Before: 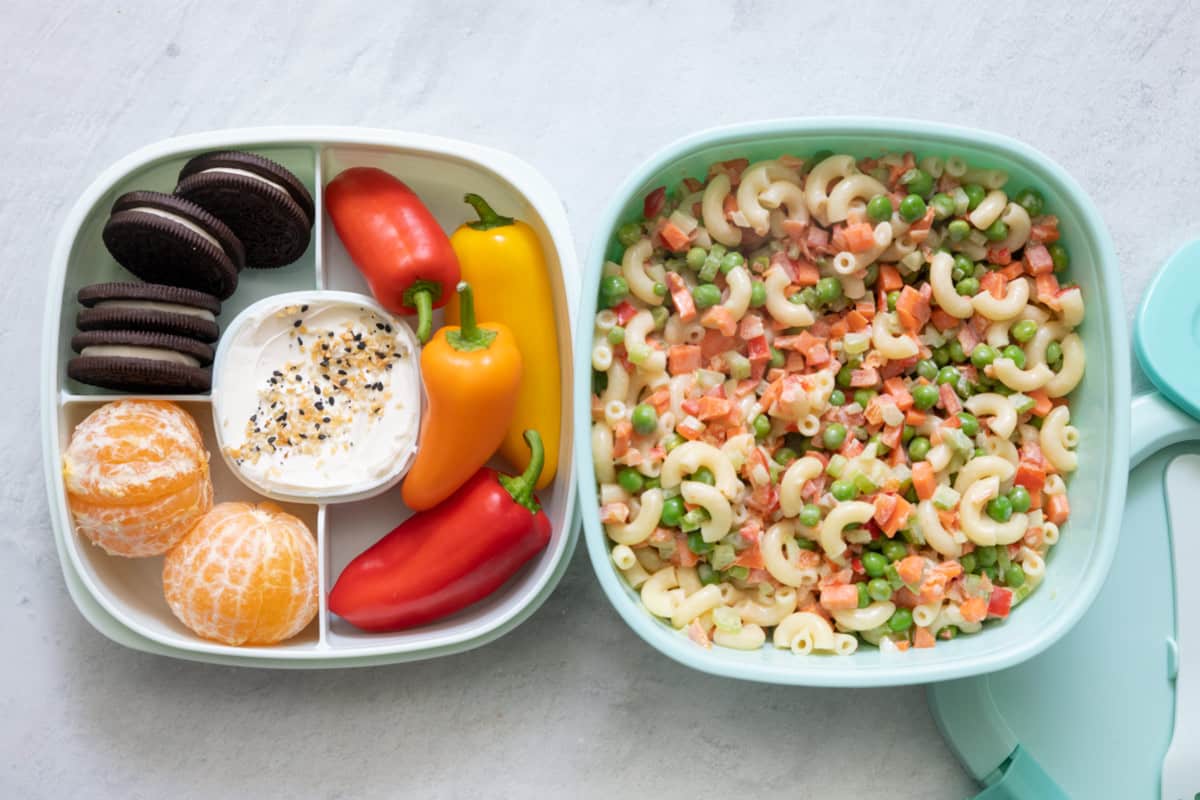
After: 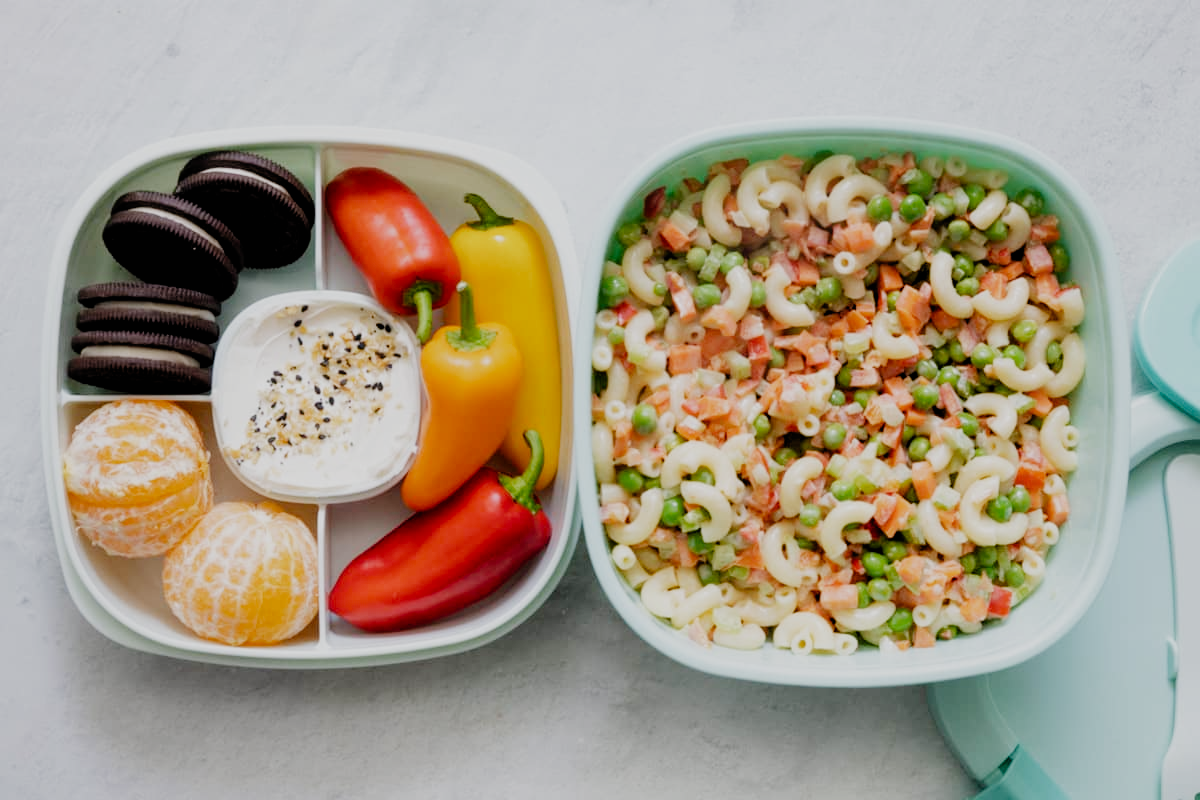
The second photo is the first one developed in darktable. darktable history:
filmic rgb: black relative exposure -5.12 EV, white relative exposure 3.95 EV, hardness 2.89, contrast 1.099, preserve chrominance no, color science v4 (2020), contrast in shadows soft, contrast in highlights soft
